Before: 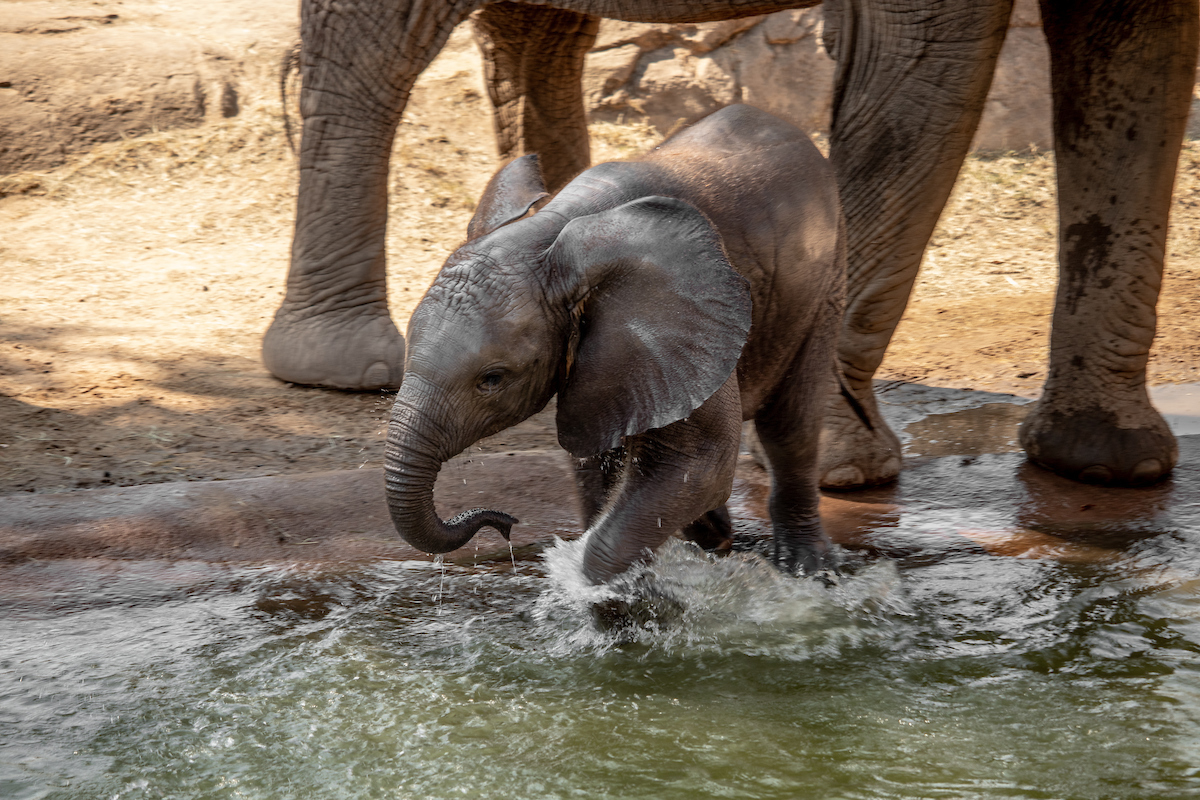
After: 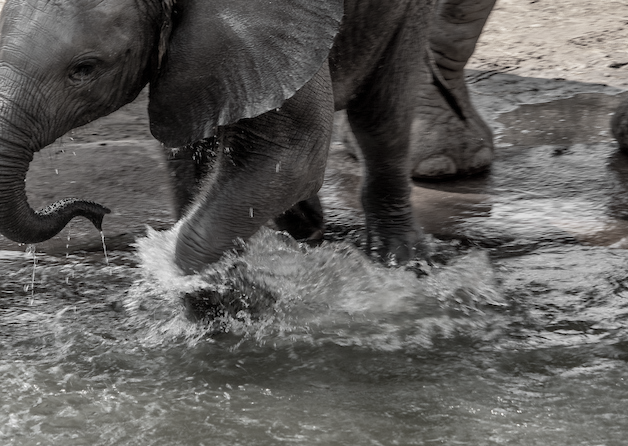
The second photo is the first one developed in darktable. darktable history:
crop: left 34.025%, top 38.813%, right 13.585%, bottom 5.314%
color correction: highlights b* -0.033, saturation 0.192
